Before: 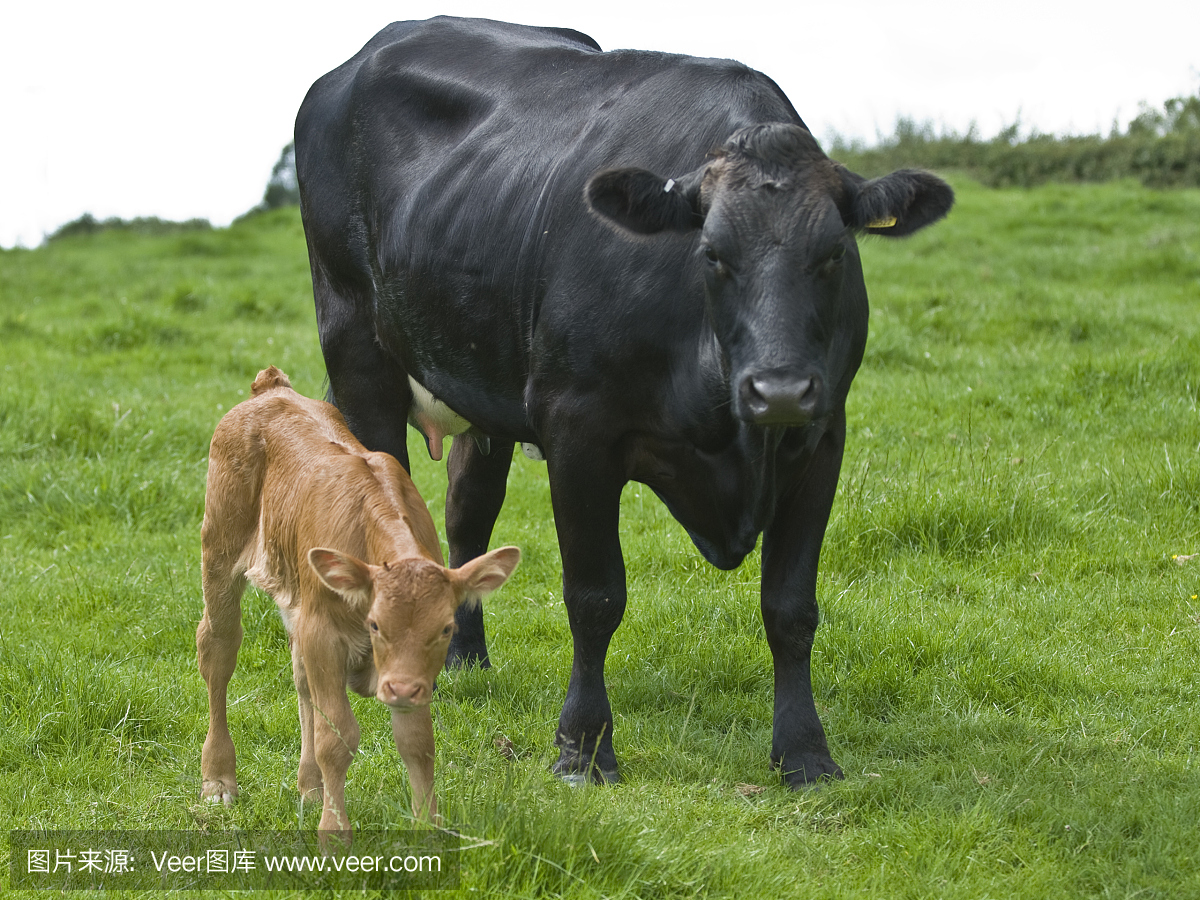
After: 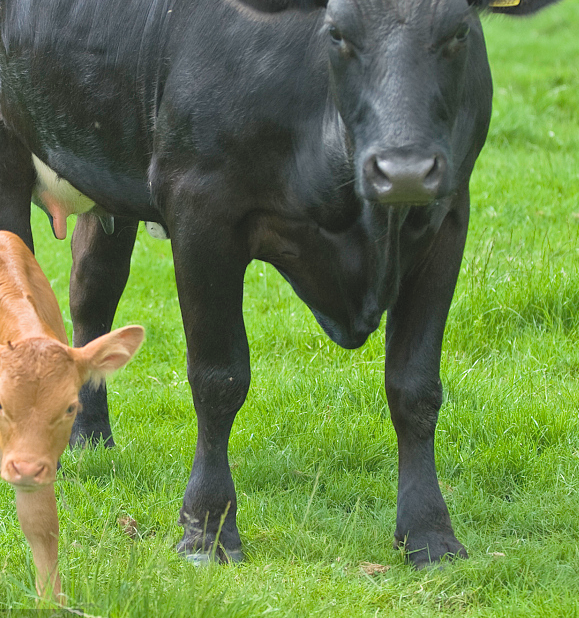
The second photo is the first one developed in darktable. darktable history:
crop: left 31.379%, top 24.658%, right 20.326%, bottom 6.628%
contrast brightness saturation: contrast 0.1, brightness 0.3, saturation 0.14
exposure: exposure -0.041 EV, compensate highlight preservation false
